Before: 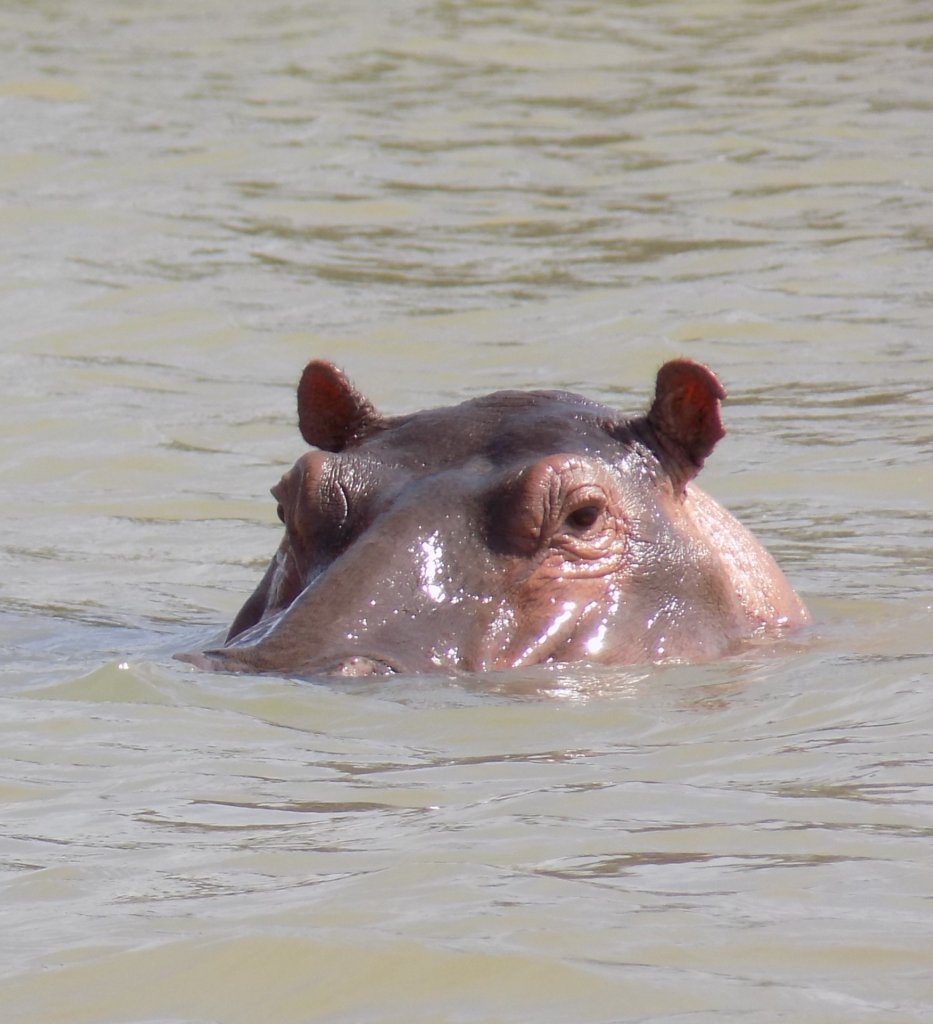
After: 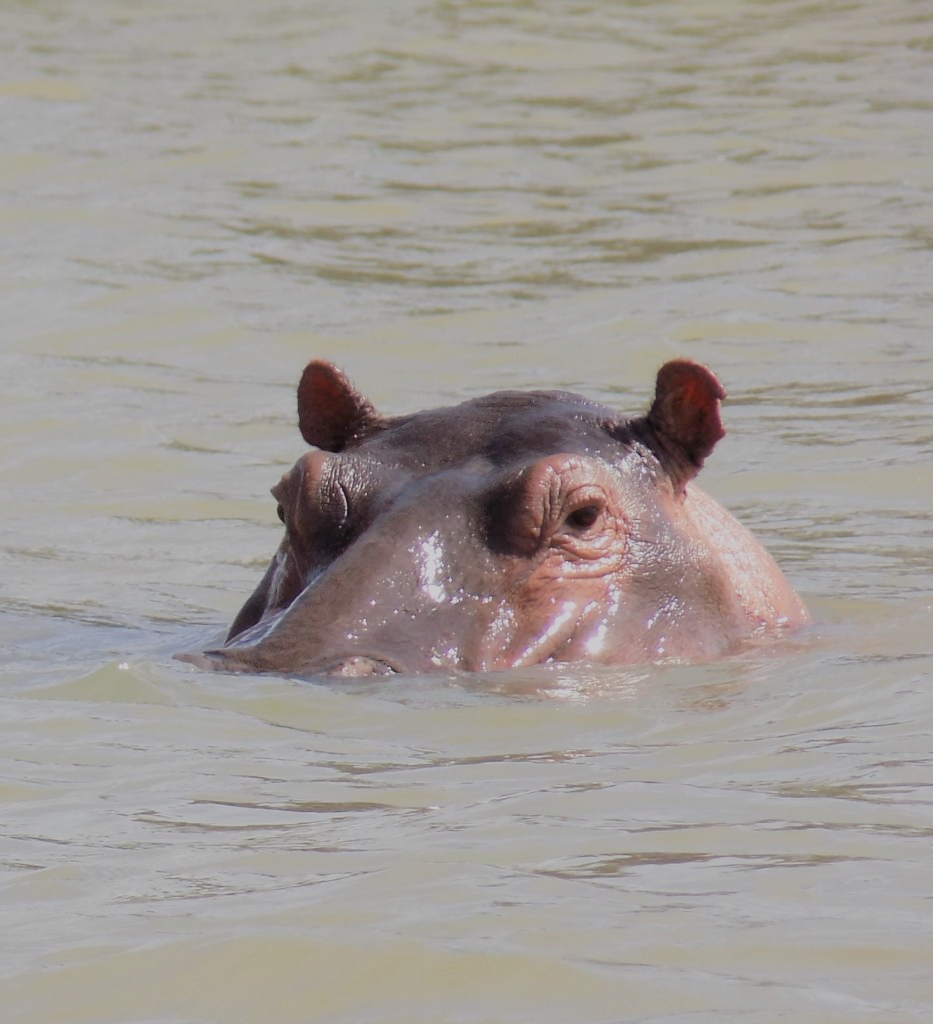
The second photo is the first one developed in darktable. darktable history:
filmic rgb: black relative exposure -7.65 EV, white relative exposure 4.56 EV, hardness 3.61, color science v5 (2021), contrast in shadows safe, contrast in highlights safe
